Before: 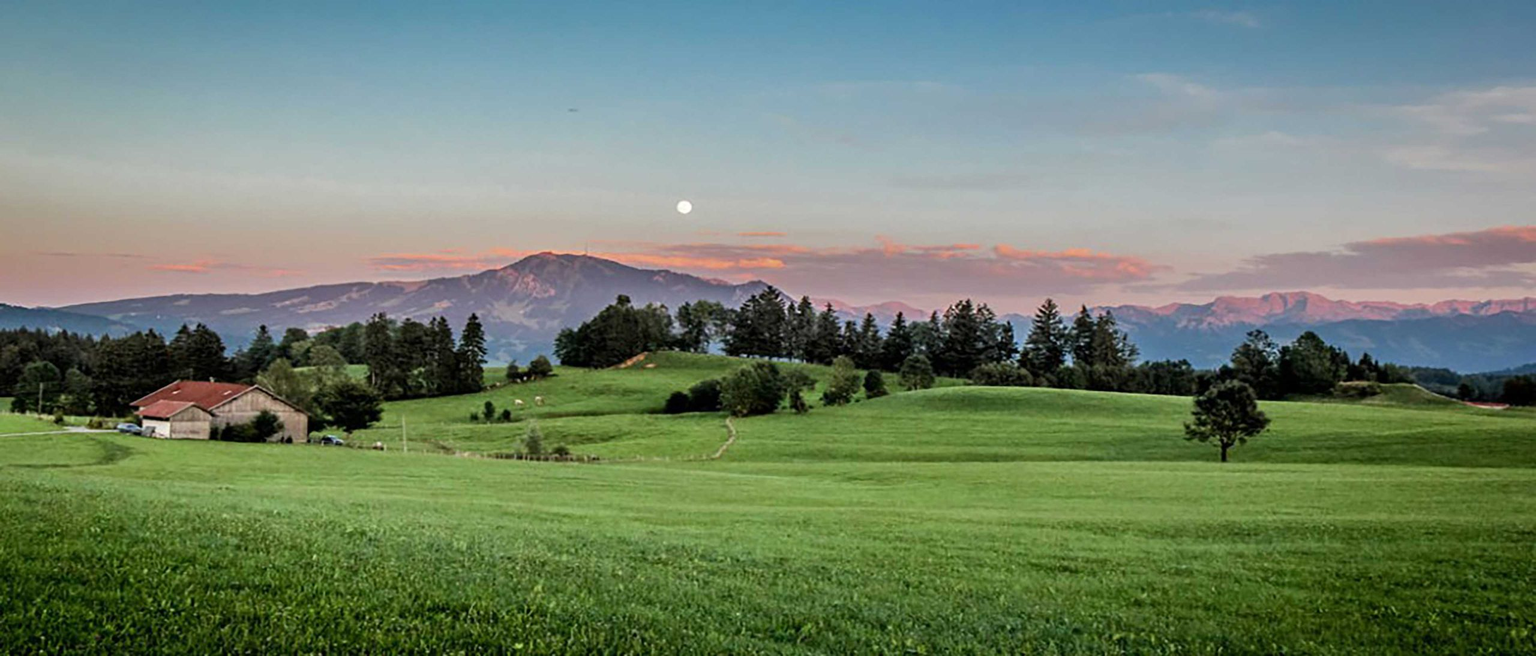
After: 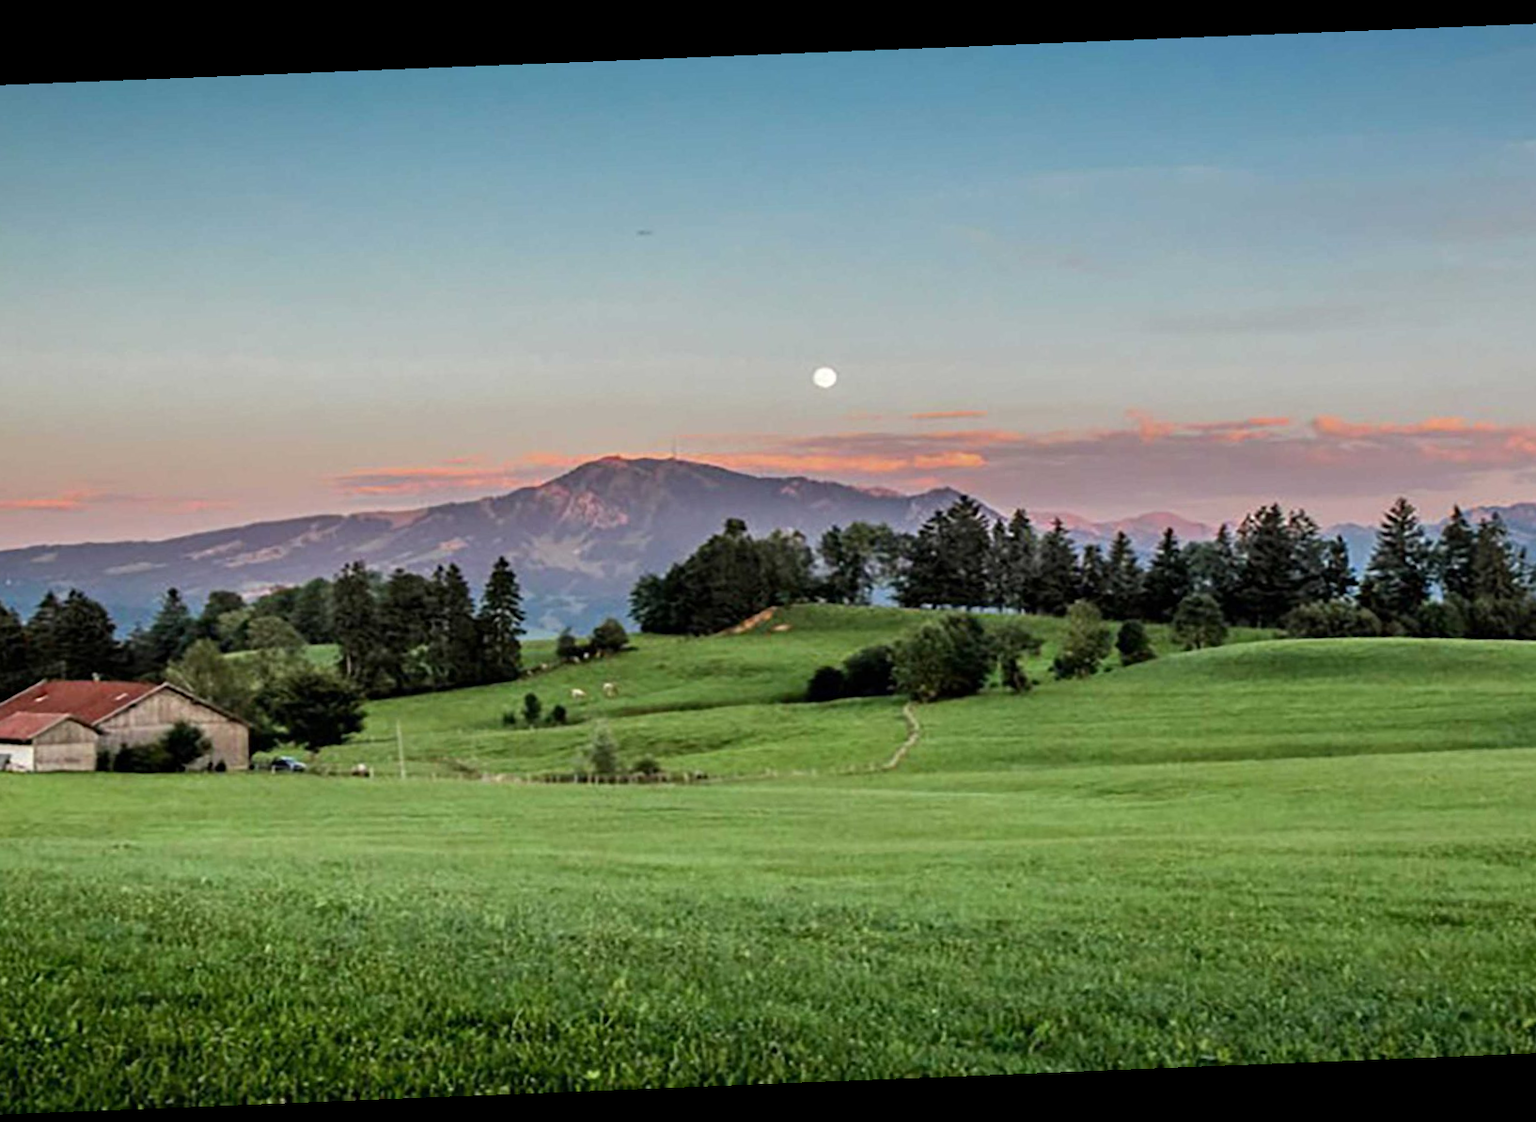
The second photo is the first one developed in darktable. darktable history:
rotate and perspective: rotation -2.29°, automatic cropping off
crop: left 10.644%, right 26.528%
